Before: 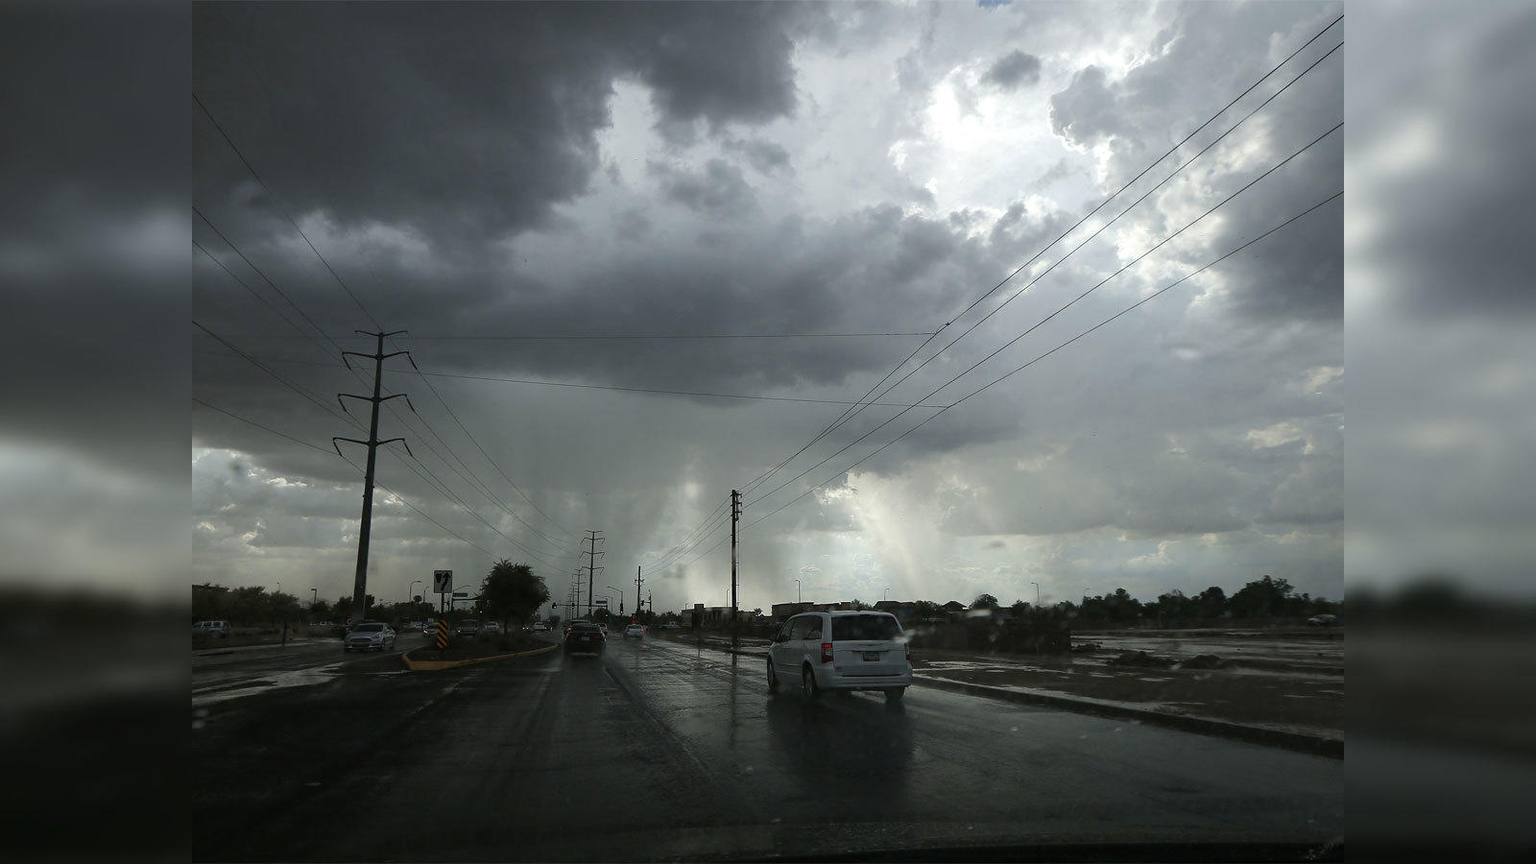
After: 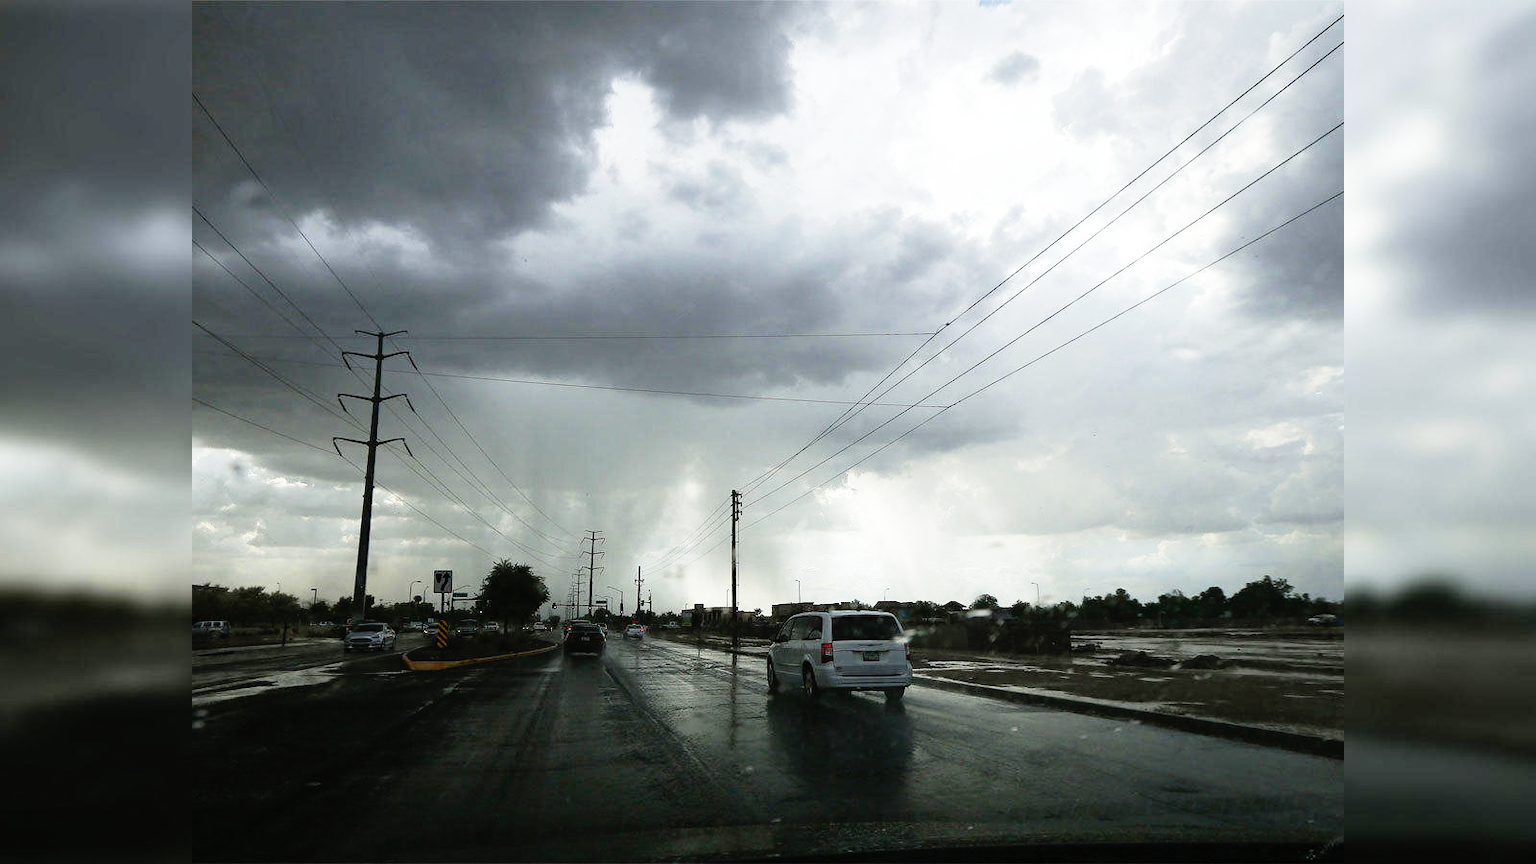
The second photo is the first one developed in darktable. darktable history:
base curve: curves: ch0 [(0, 0) (0.012, 0.01) (0.073, 0.168) (0.31, 0.711) (0.645, 0.957) (1, 1)], exposure shift 0.586, preserve colors none
